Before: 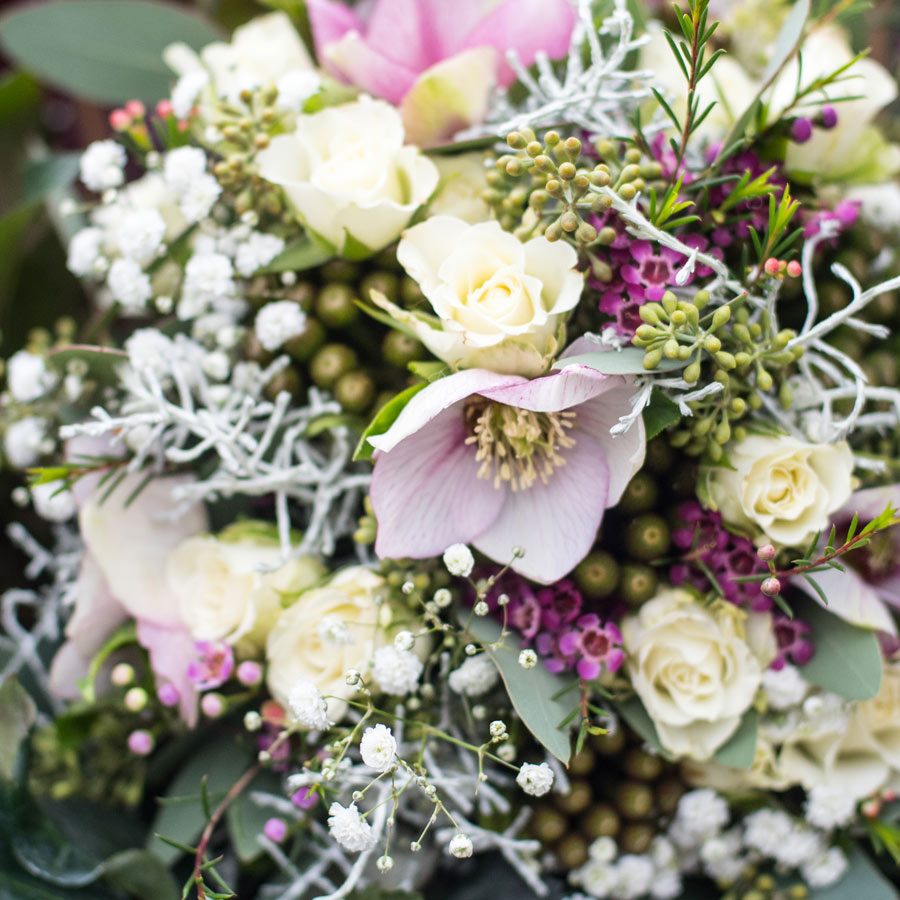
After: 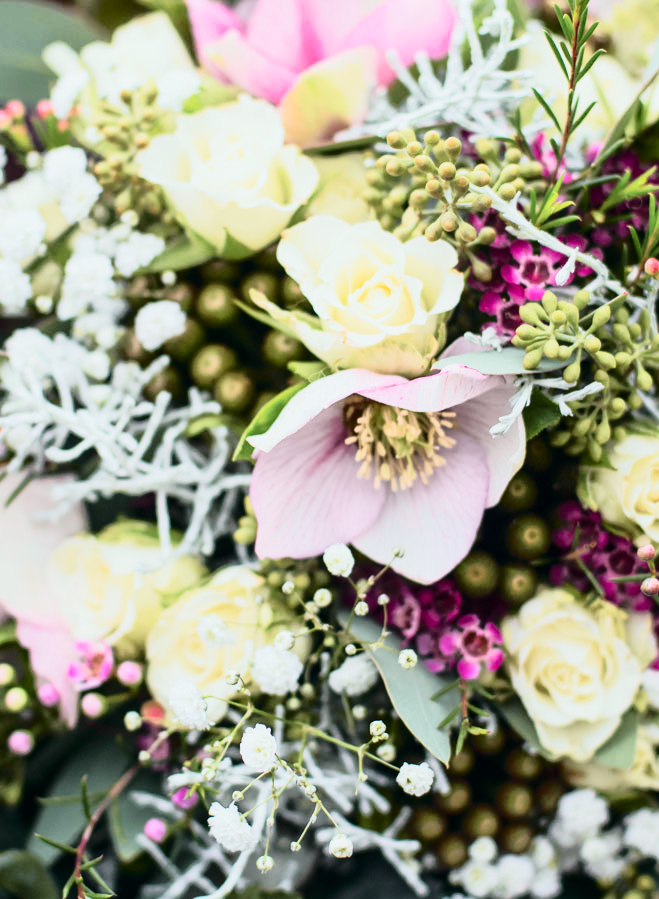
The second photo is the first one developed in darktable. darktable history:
crop: left 13.443%, right 13.31%
tone curve: curves: ch0 [(0, 0) (0.081, 0.044) (0.192, 0.125) (0.283, 0.238) (0.416, 0.449) (0.495, 0.524) (0.661, 0.756) (0.788, 0.87) (1, 0.951)]; ch1 [(0, 0) (0.161, 0.092) (0.35, 0.33) (0.392, 0.392) (0.427, 0.426) (0.479, 0.472) (0.505, 0.497) (0.521, 0.524) (0.567, 0.56) (0.583, 0.592) (0.625, 0.627) (0.678, 0.733) (1, 1)]; ch2 [(0, 0) (0.346, 0.362) (0.404, 0.427) (0.502, 0.499) (0.531, 0.523) (0.544, 0.561) (0.58, 0.59) (0.629, 0.642) (0.717, 0.678) (1, 1)], color space Lab, independent channels, preserve colors none
exposure: exposure 0.127 EV, compensate highlight preservation false
